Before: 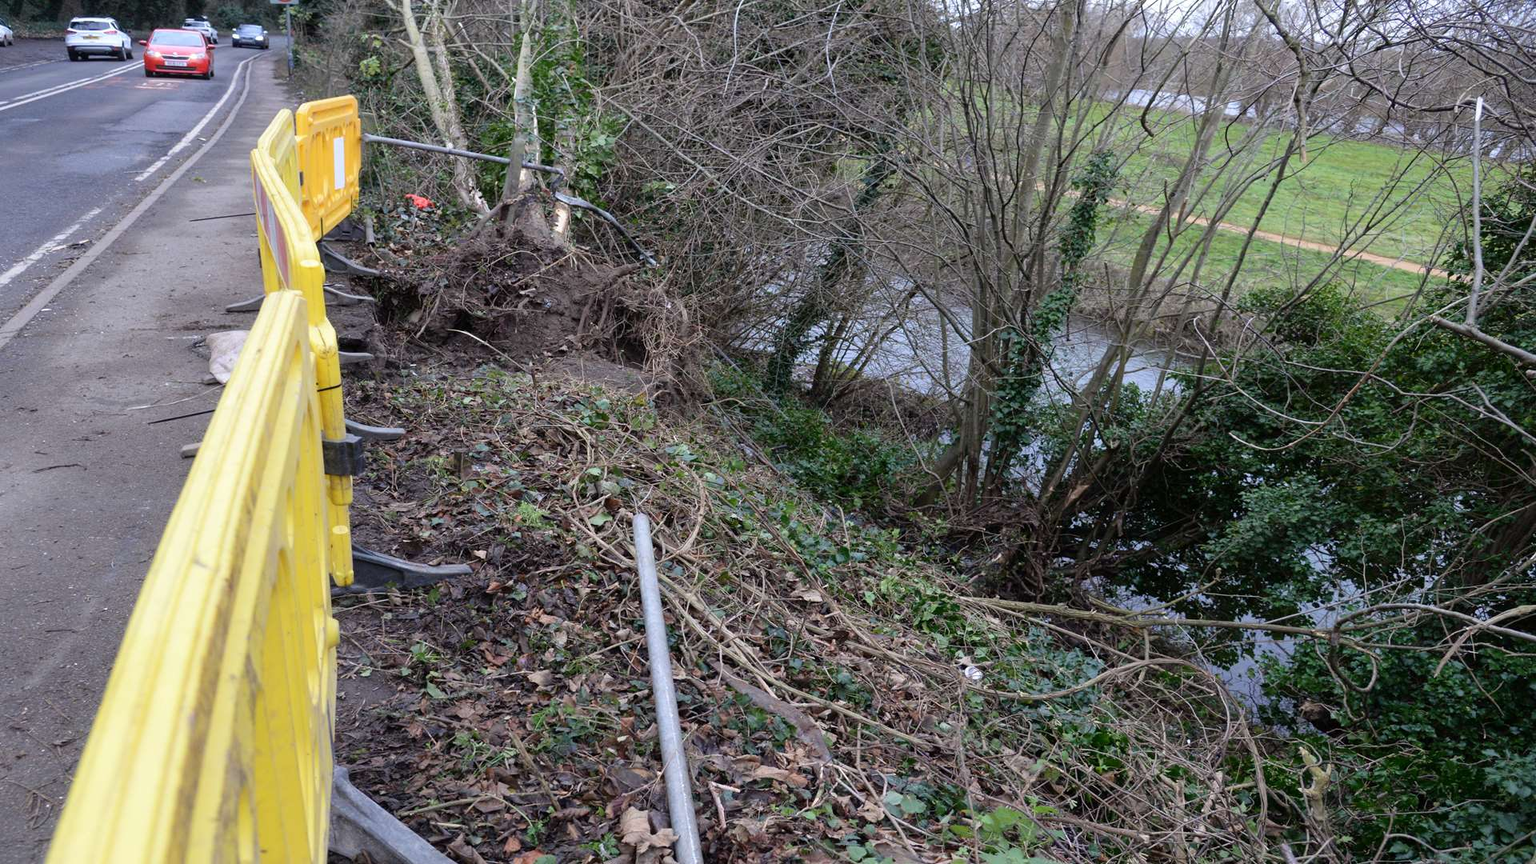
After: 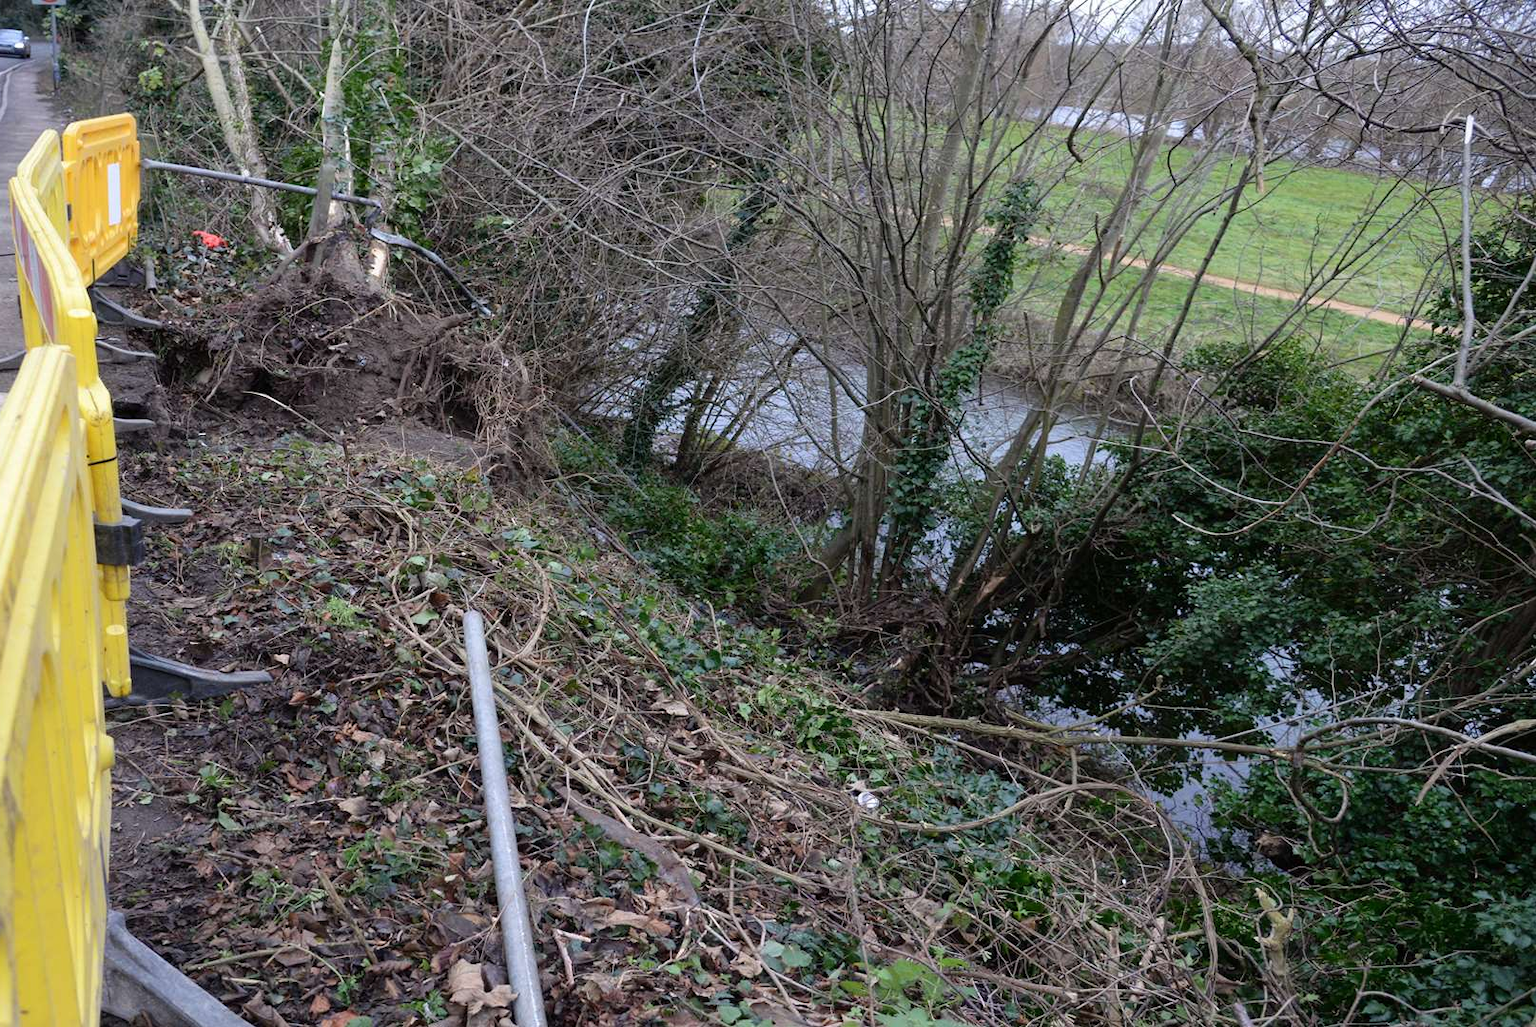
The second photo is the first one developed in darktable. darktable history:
crop: left 15.845%
